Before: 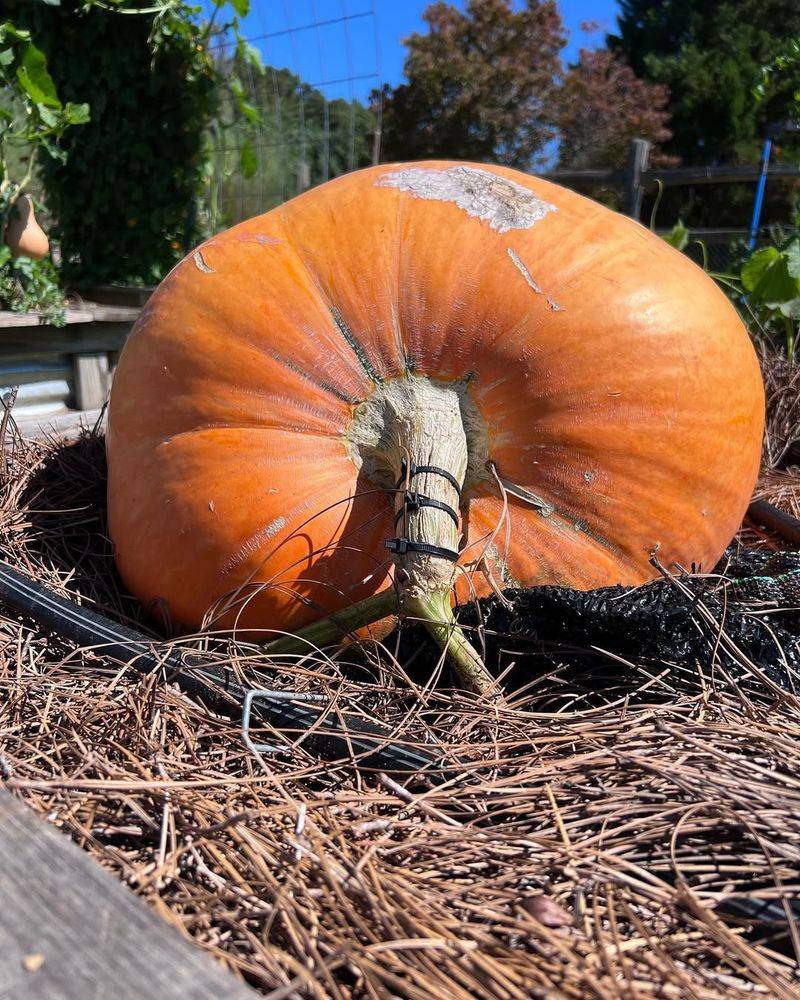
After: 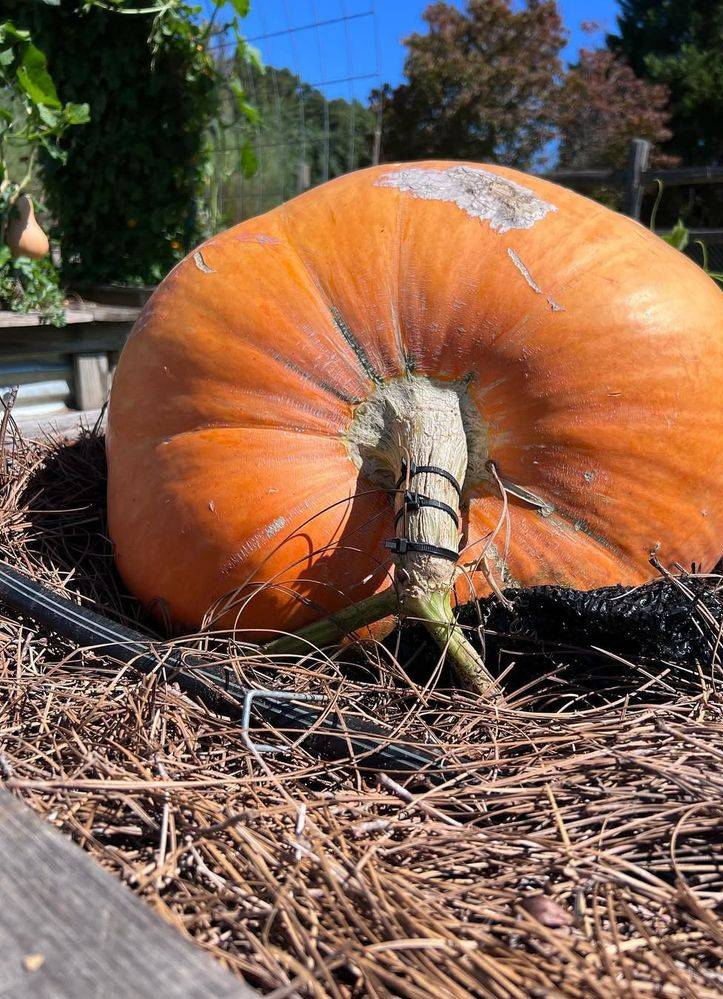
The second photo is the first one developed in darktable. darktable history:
crop: right 9.505%, bottom 0.038%
